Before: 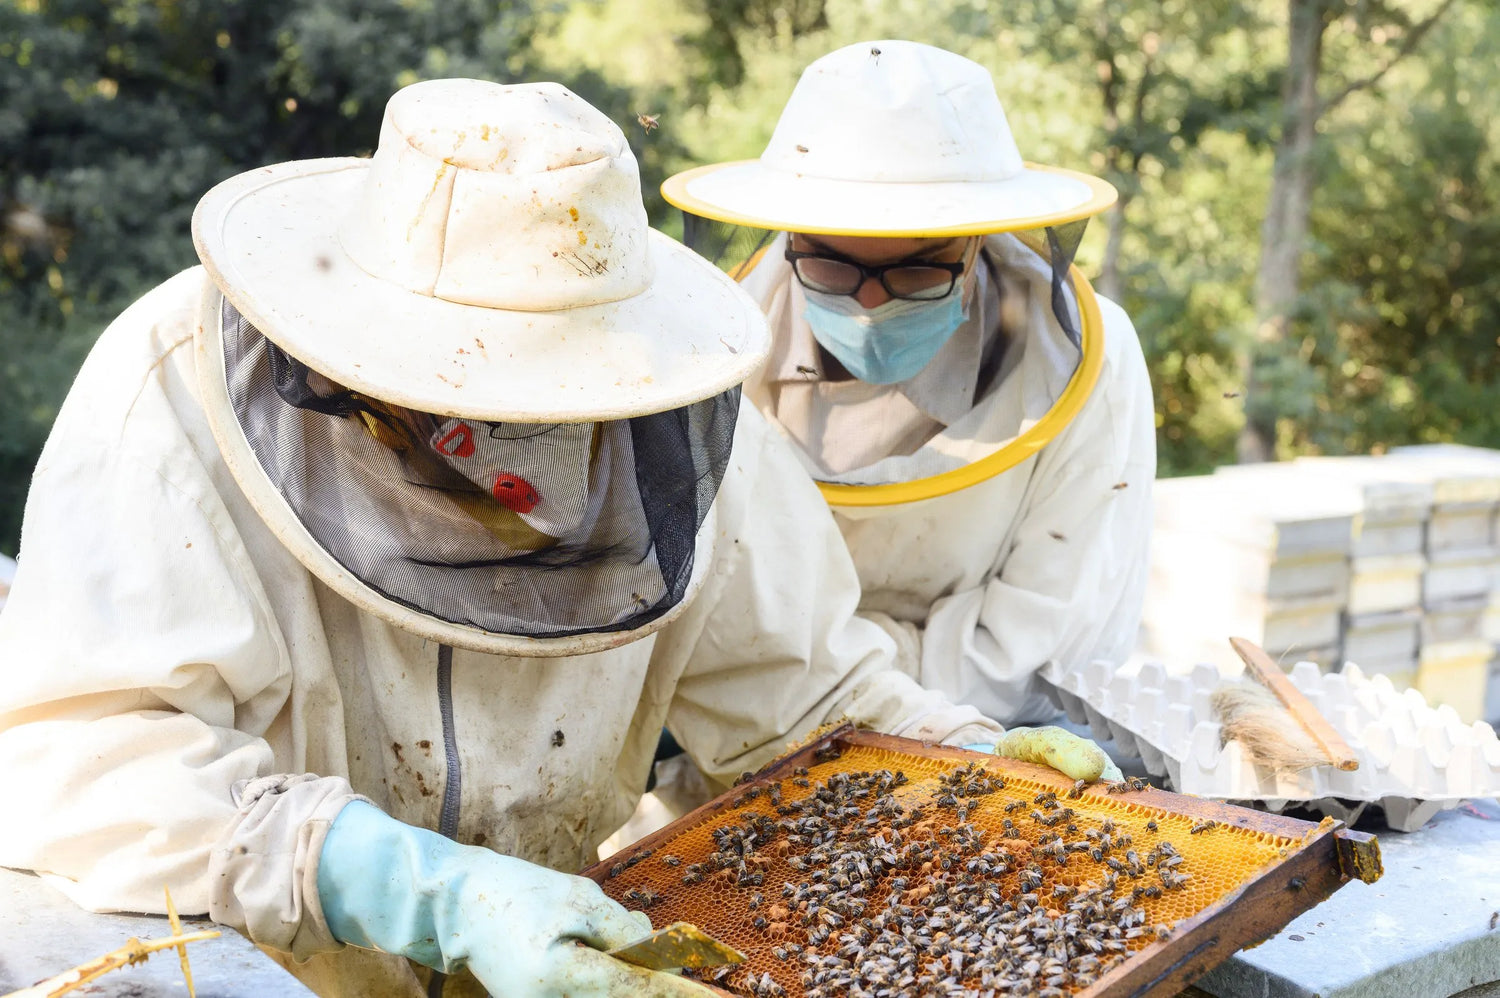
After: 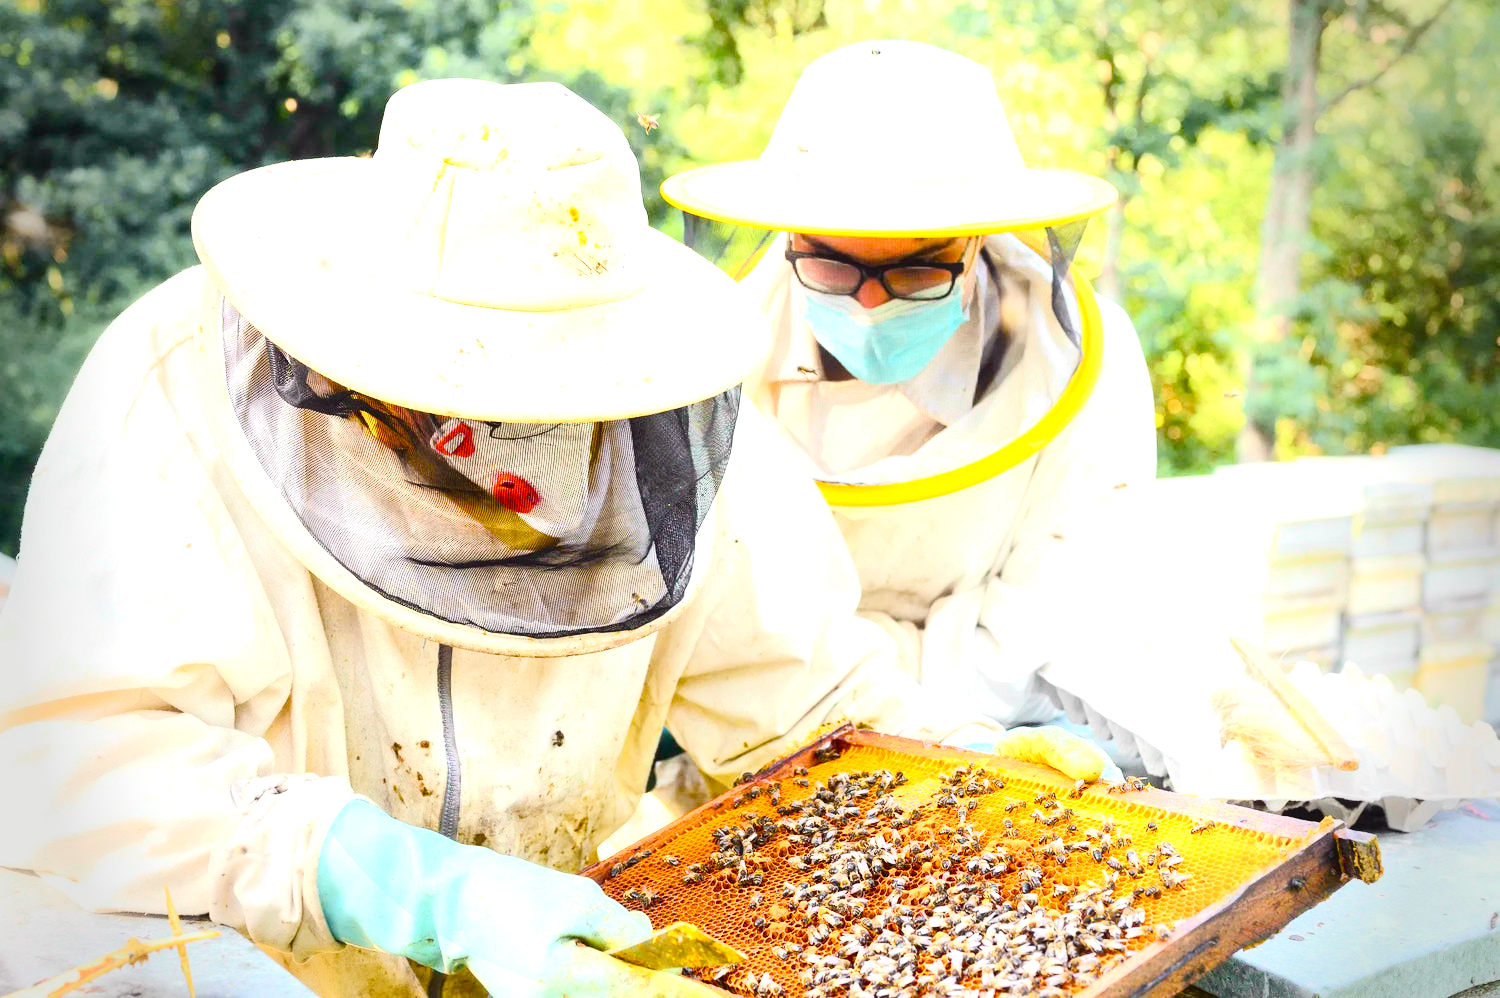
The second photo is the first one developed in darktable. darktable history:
tone curve: curves: ch0 [(0, 0.036) (0.037, 0.042) (0.167, 0.143) (0.433, 0.502) (0.531, 0.637) (0.696, 0.825) (0.856, 0.92) (1, 0.98)]; ch1 [(0, 0) (0.424, 0.383) (0.482, 0.459) (0.501, 0.5) (0.522, 0.526) (0.559, 0.563) (0.604, 0.646) (0.715, 0.729) (1, 1)]; ch2 [(0, 0) (0.369, 0.388) (0.45, 0.48) (0.499, 0.502) (0.504, 0.504) (0.512, 0.526) (0.581, 0.595) (0.708, 0.786) (1, 1)], color space Lab, independent channels, preserve colors none
exposure: black level correction 0, exposure 1.2 EV, compensate highlight preservation false
vignetting: fall-off start 68.19%, fall-off radius 30.57%, brightness -0.423, saturation -0.193, width/height ratio 0.995, shape 0.852, unbound false
color balance rgb: perceptual saturation grading › global saturation 23.093%, perceptual saturation grading › highlights -24.349%, perceptual saturation grading › mid-tones 24.457%, perceptual saturation grading › shadows 38.972%
